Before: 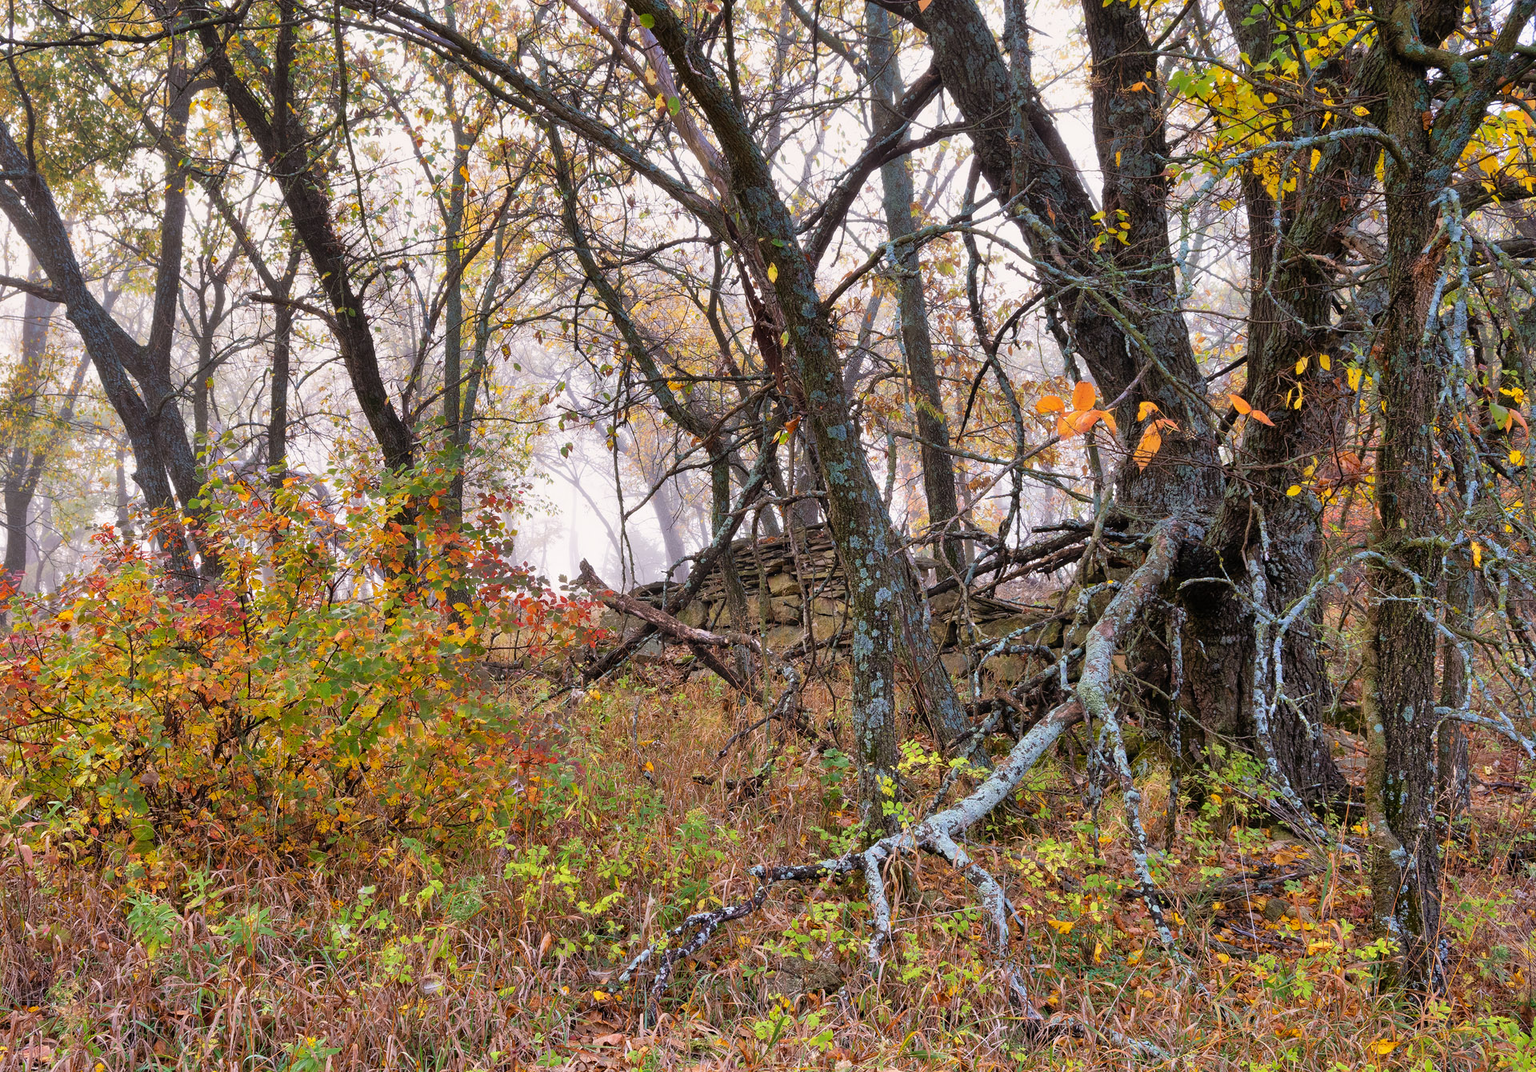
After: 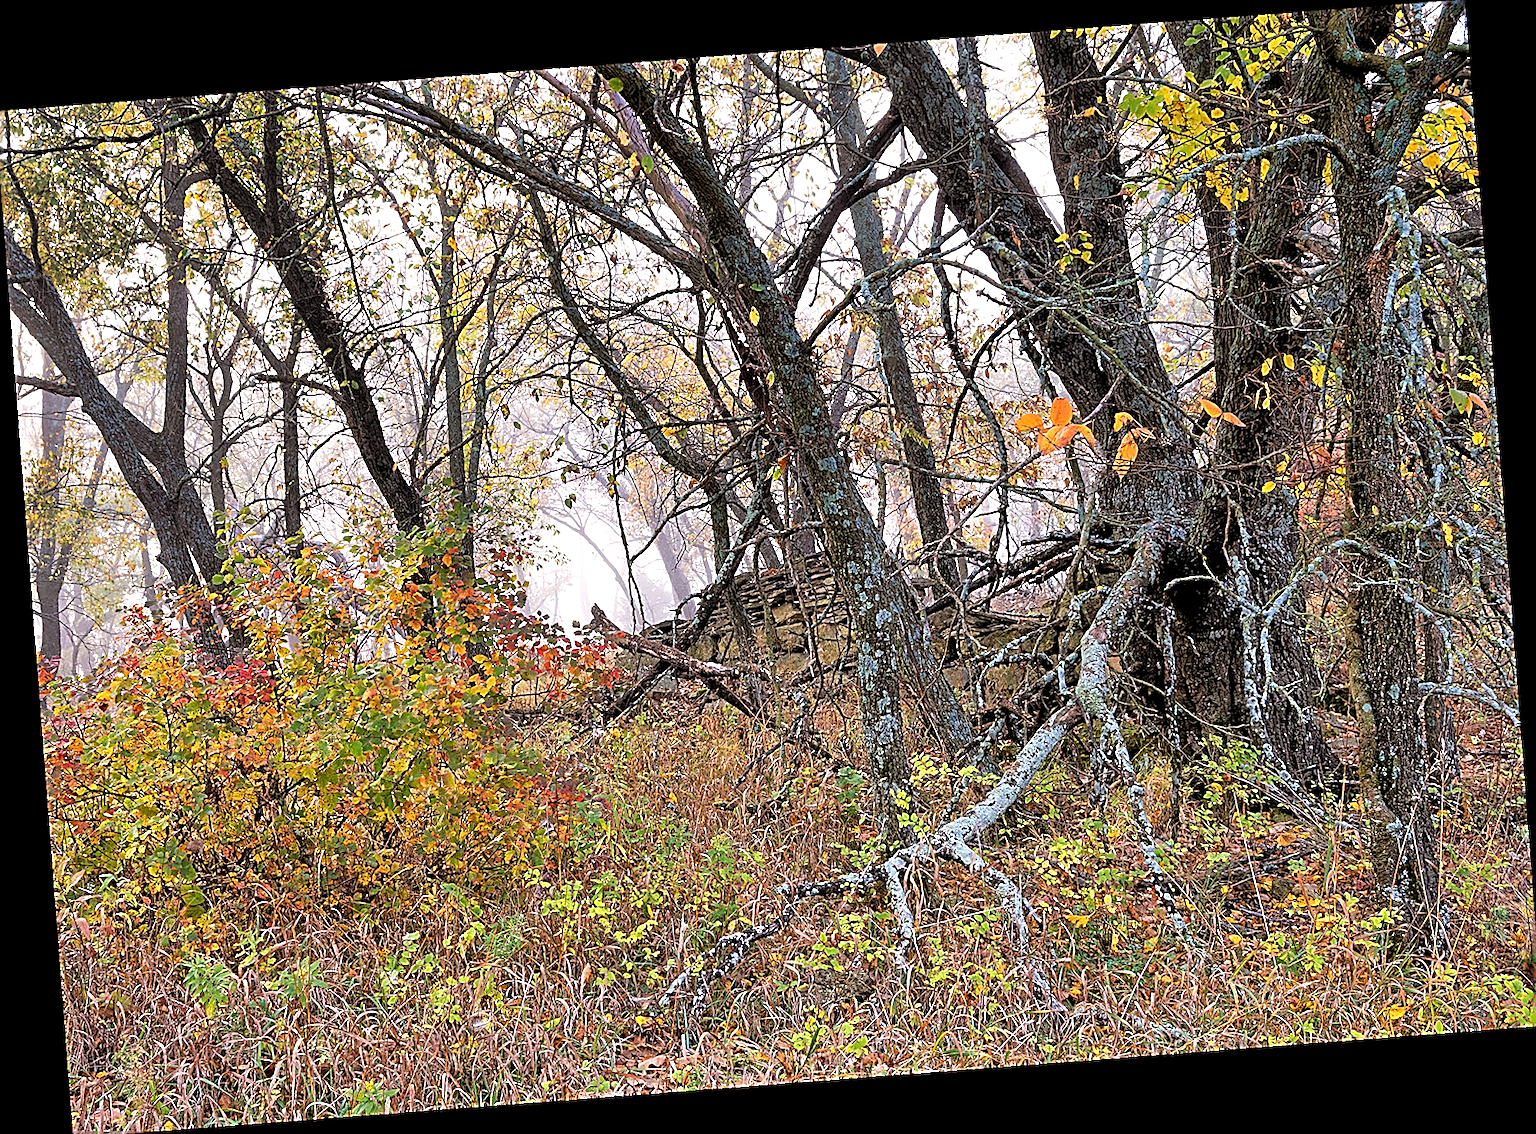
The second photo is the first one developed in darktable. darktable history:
crop and rotate: angle -0.5°
sharpen: amount 2
rgb levels: levels [[0.01, 0.419, 0.839], [0, 0.5, 1], [0, 0.5, 1]]
rotate and perspective: rotation -4.86°, automatic cropping off
